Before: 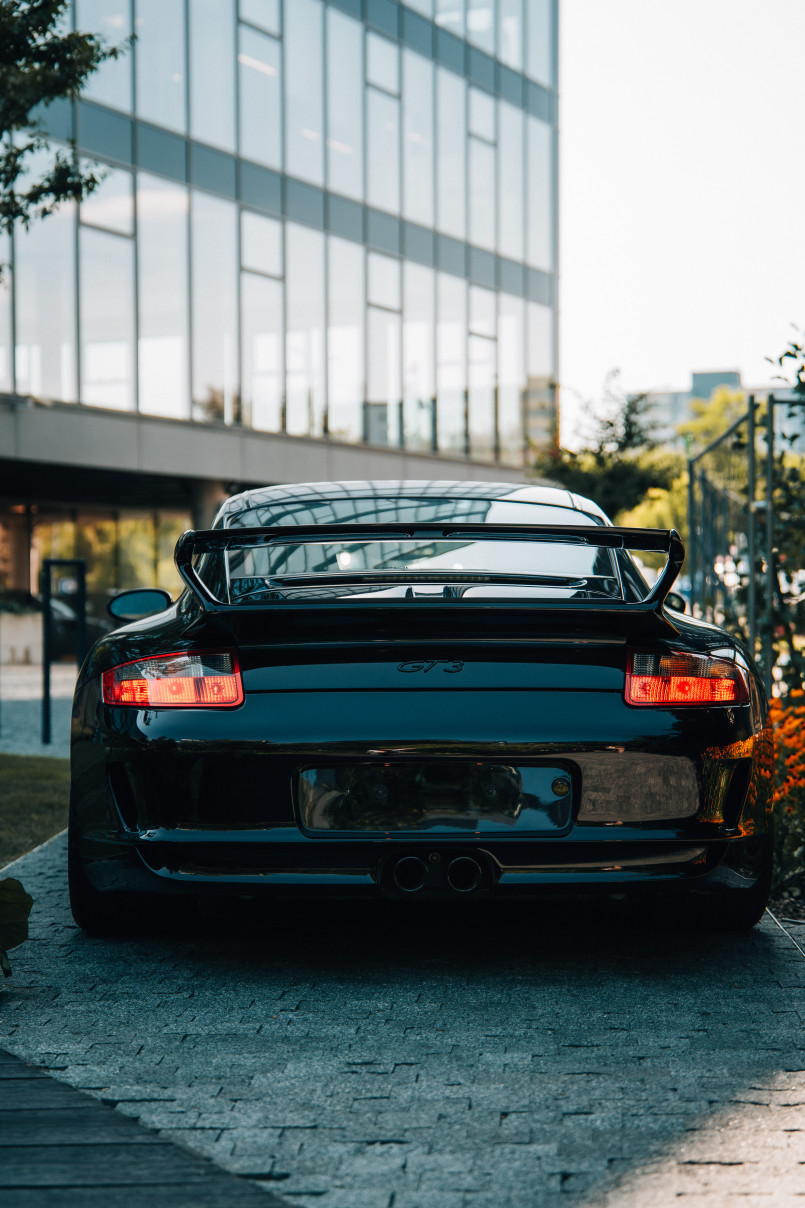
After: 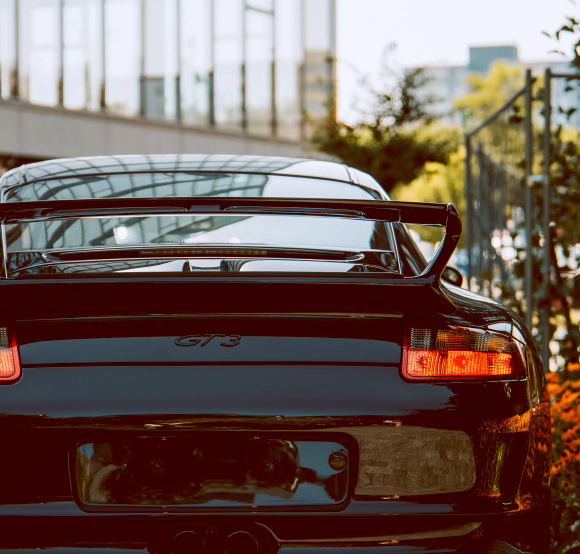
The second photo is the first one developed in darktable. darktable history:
crop and rotate: left 27.938%, top 27.046%, bottom 27.046%
color balance: lift [1, 1.011, 0.999, 0.989], gamma [1.109, 1.045, 1.039, 0.955], gain [0.917, 0.936, 0.952, 1.064], contrast 2.32%, contrast fulcrum 19%, output saturation 101%
